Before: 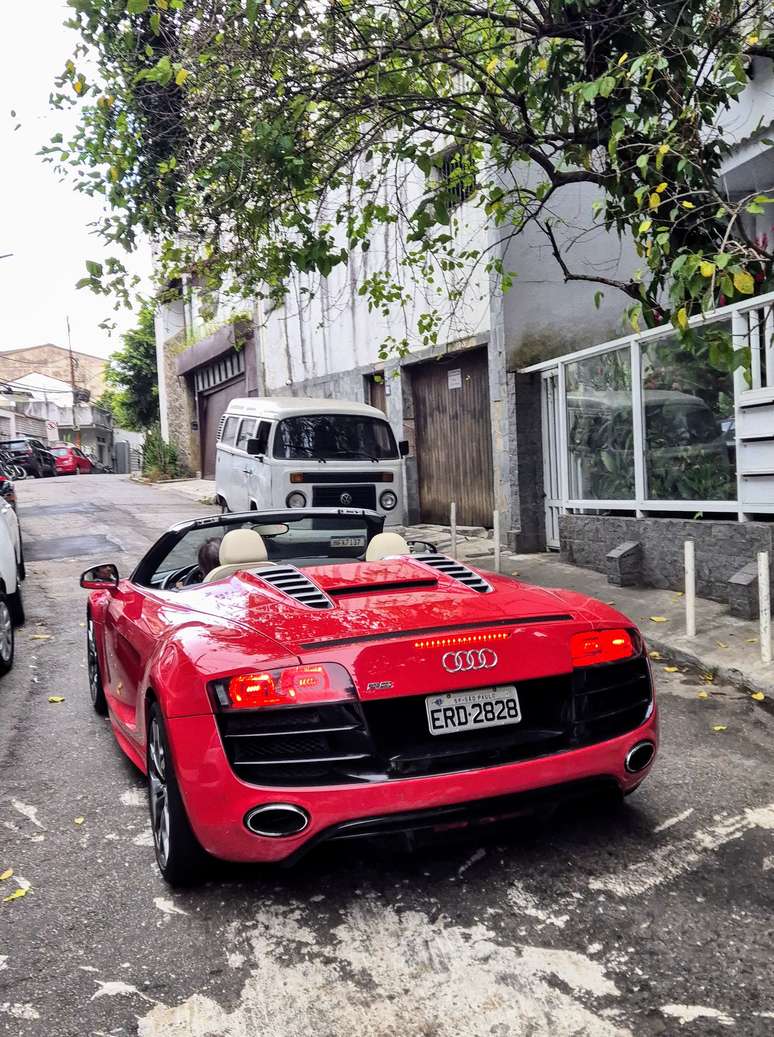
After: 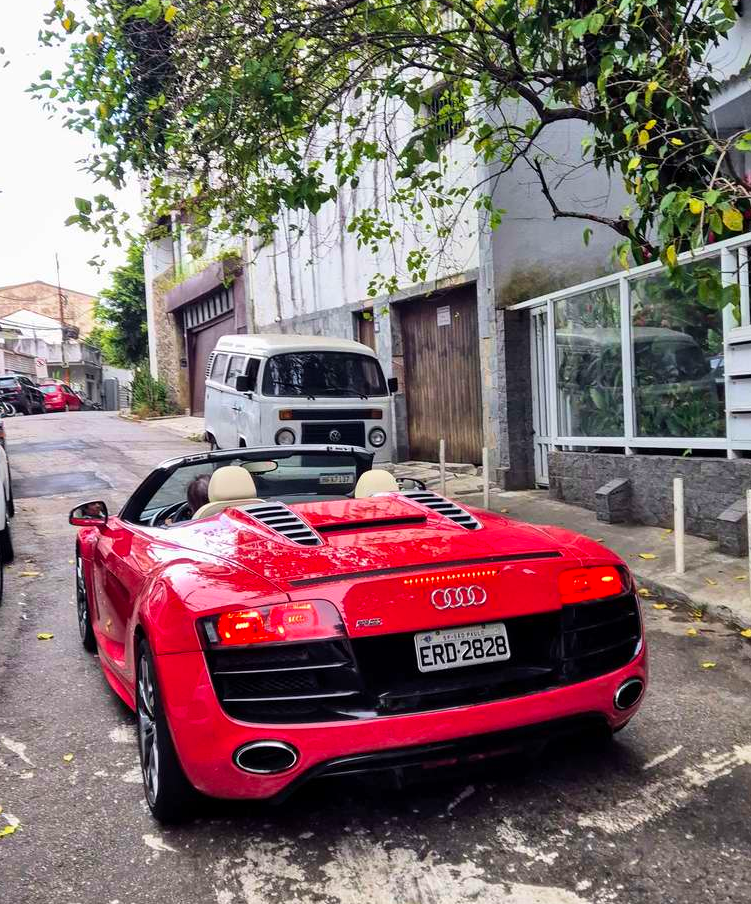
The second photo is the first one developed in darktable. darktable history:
crop: left 1.507%, top 6.147%, right 1.379%, bottom 6.637%
velvia: on, module defaults
